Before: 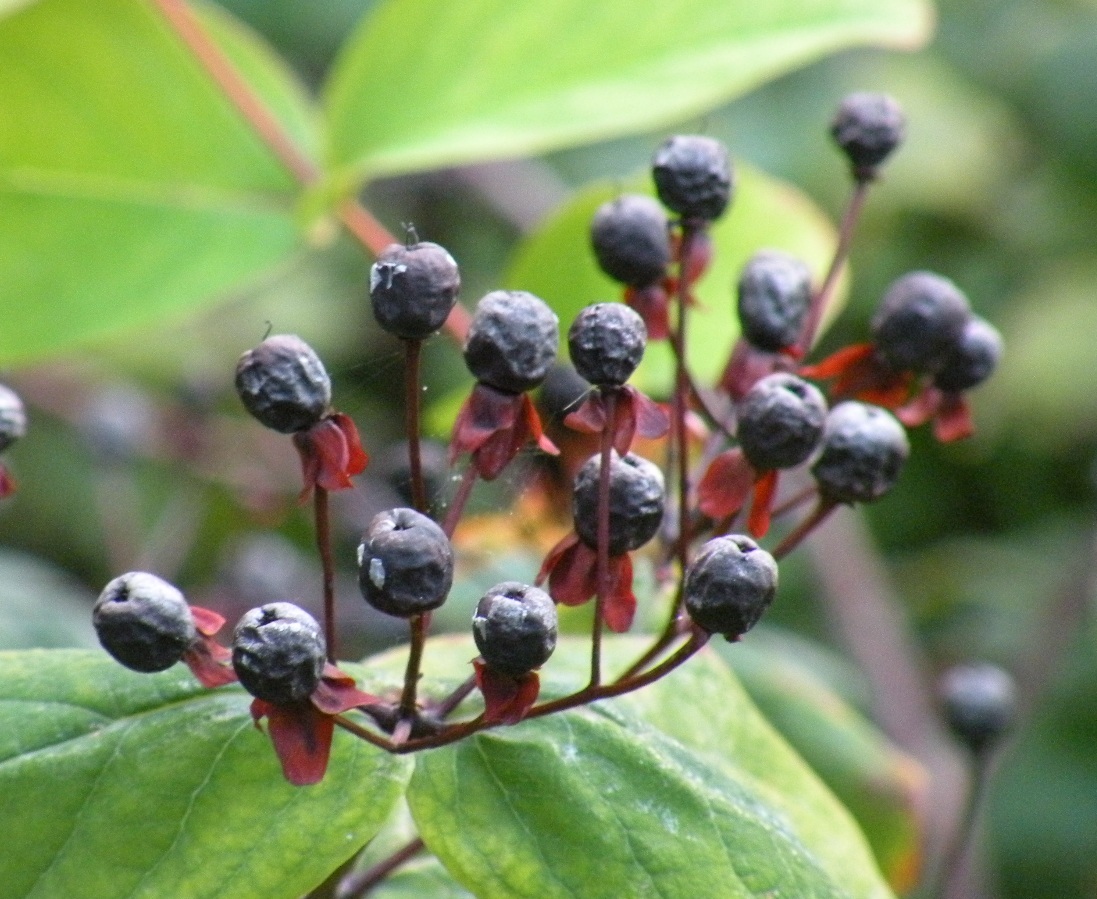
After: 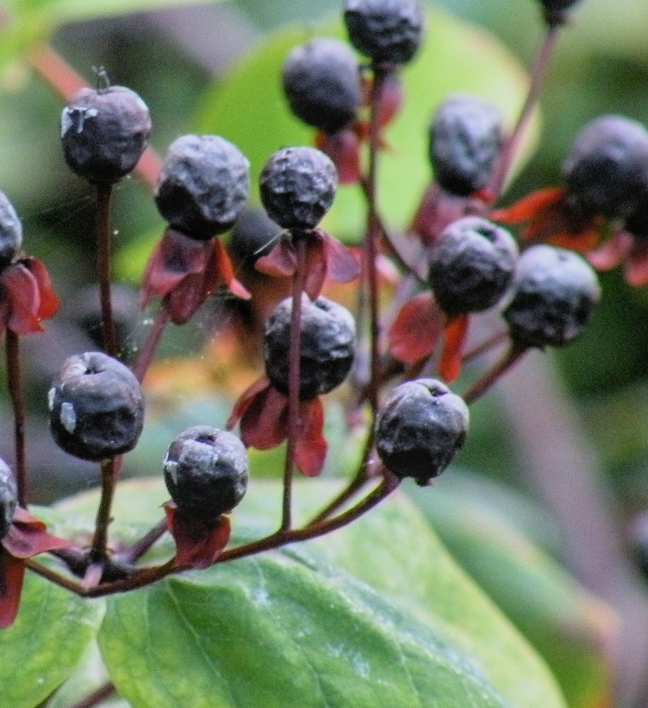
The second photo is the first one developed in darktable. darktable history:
local contrast: detail 109%
crop and rotate: left 28.231%, top 17.446%, right 12.656%, bottom 3.776%
filmic rgb: black relative exposure -5.86 EV, white relative exposure 3.39 EV, threshold 2.96 EV, hardness 3.68, color science v6 (2022), enable highlight reconstruction true
color calibration: illuminant as shot in camera, x 0.358, y 0.373, temperature 4628.91 K
